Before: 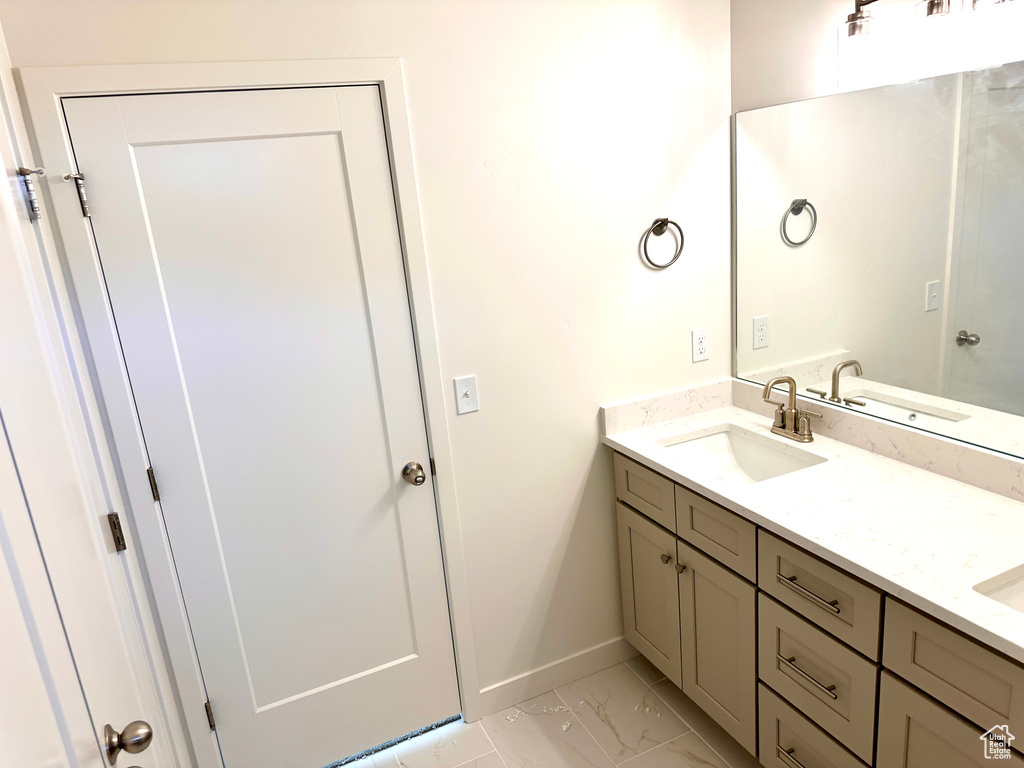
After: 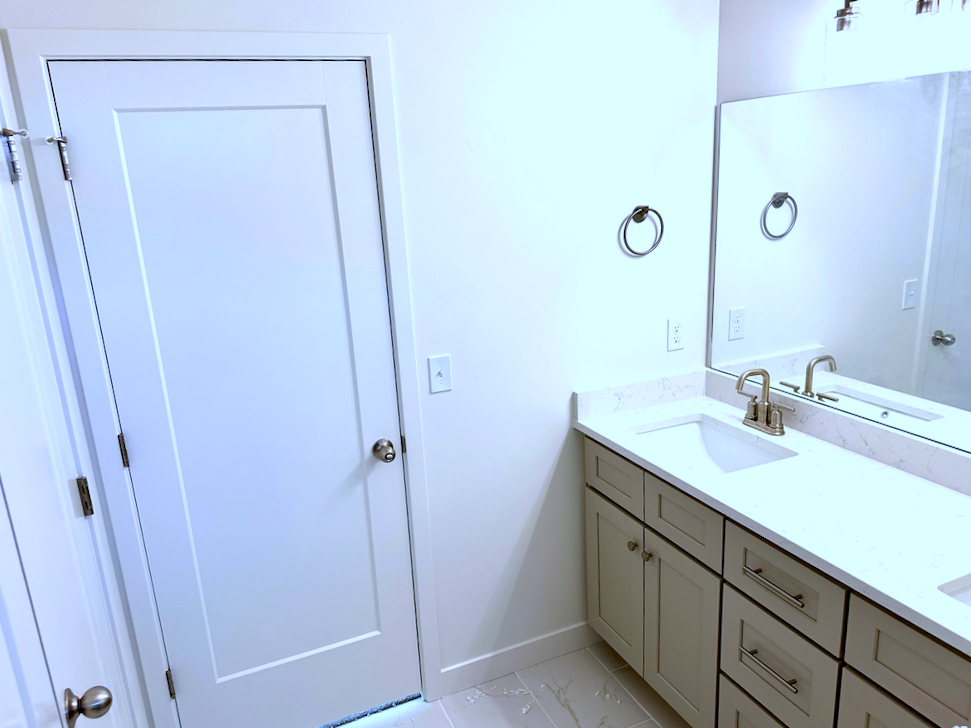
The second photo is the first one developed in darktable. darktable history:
crop and rotate: angle -2.38°
tone equalizer: on, module defaults
white balance: red 0.871, blue 1.249
levels: levels [0, 0.498, 1]
